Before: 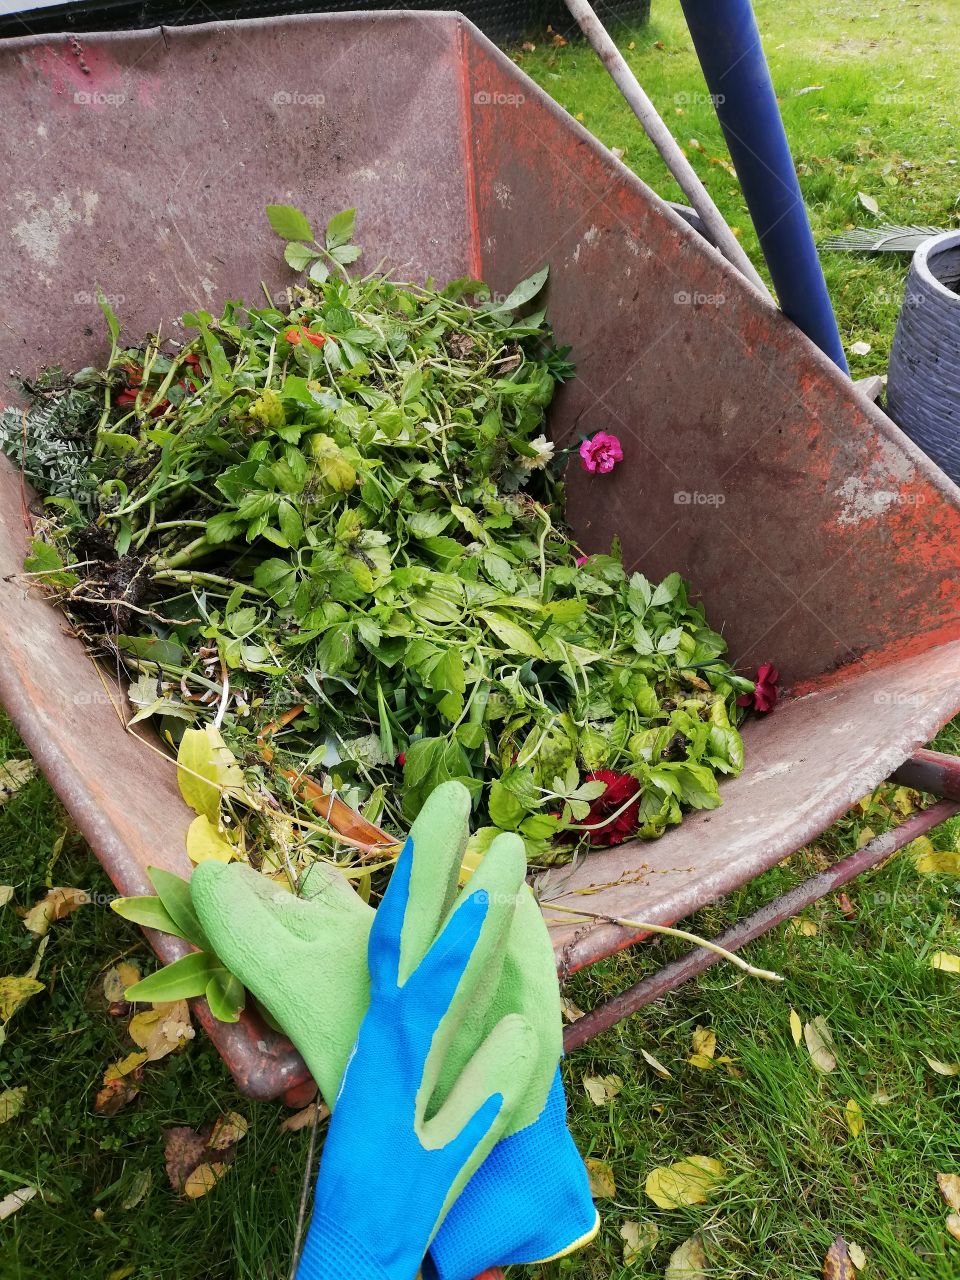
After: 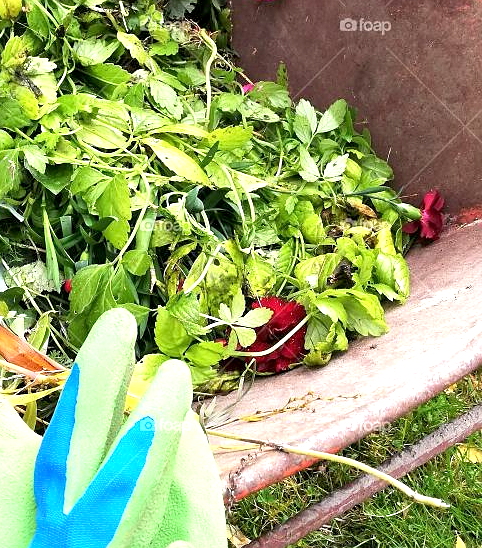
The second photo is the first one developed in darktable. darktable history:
crop: left 34.821%, top 37.007%, right 14.882%, bottom 20.111%
exposure: black level correction 0.002, exposure 1 EV, compensate highlight preservation false
sharpen: radius 0.99
